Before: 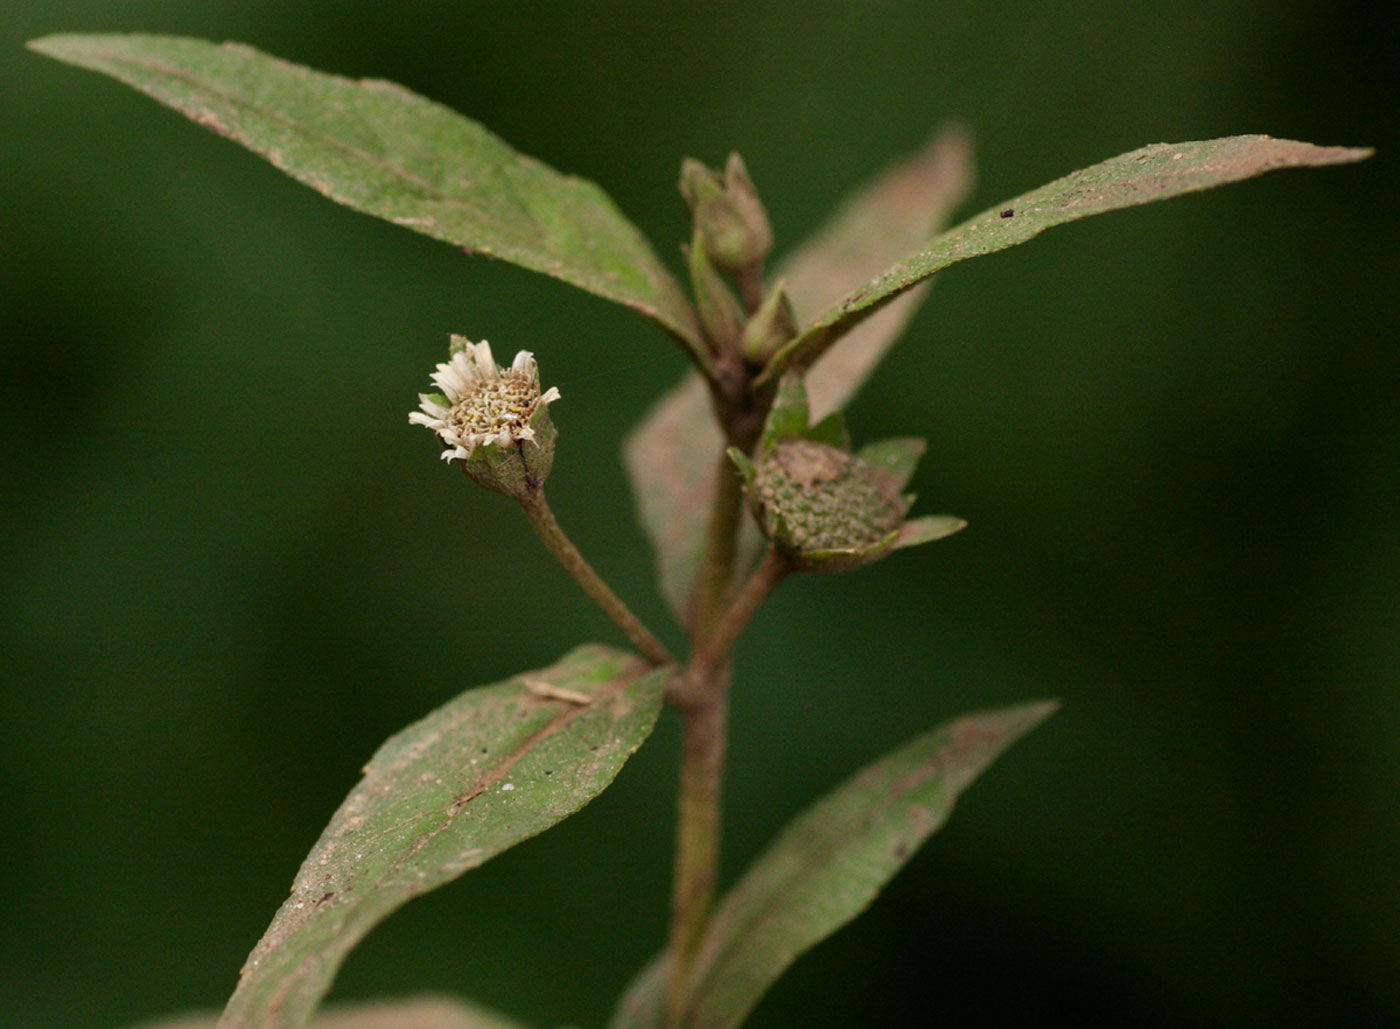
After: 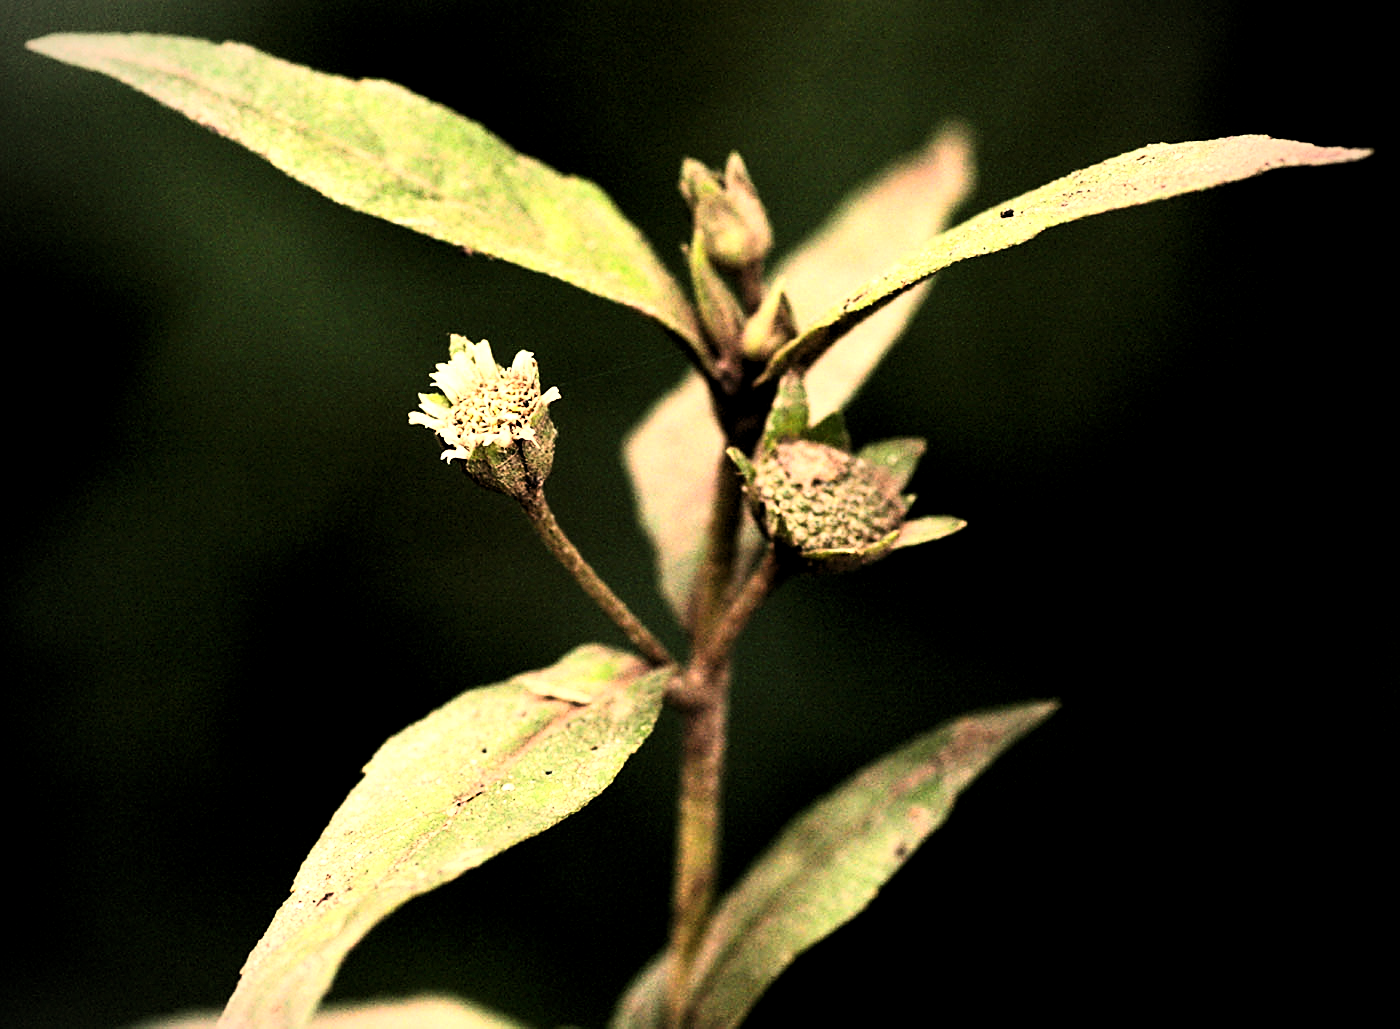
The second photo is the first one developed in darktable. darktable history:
vignetting: on, module defaults
sharpen: on, module defaults
rgb curve: curves: ch0 [(0, 0) (0.21, 0.15) (0.24, 0.21) (0.5, 0.75) (0.75, 0.96) (0.89, 0.99) (1, 1)]; ch1 [(0, 0.02) (0.21, 0.13) (0.25, 0.2) (0.5, 0.67) (0.75, 0.9) (0.89, 0.97) (1, 1)]; ch2 [(0, 0.02) (0.21, 0.13) (0.25, 0.2) (0.5, 0.67) (0.75, 0.9) (0.89, 0.97) (1, 1)], compensate middle gray true
contrast brightness saturation: contrast 0.15, brightness 0.05
levels: levels [0.052, 0.496, 0.908]
white balance: red 1.127, blue 0.943
